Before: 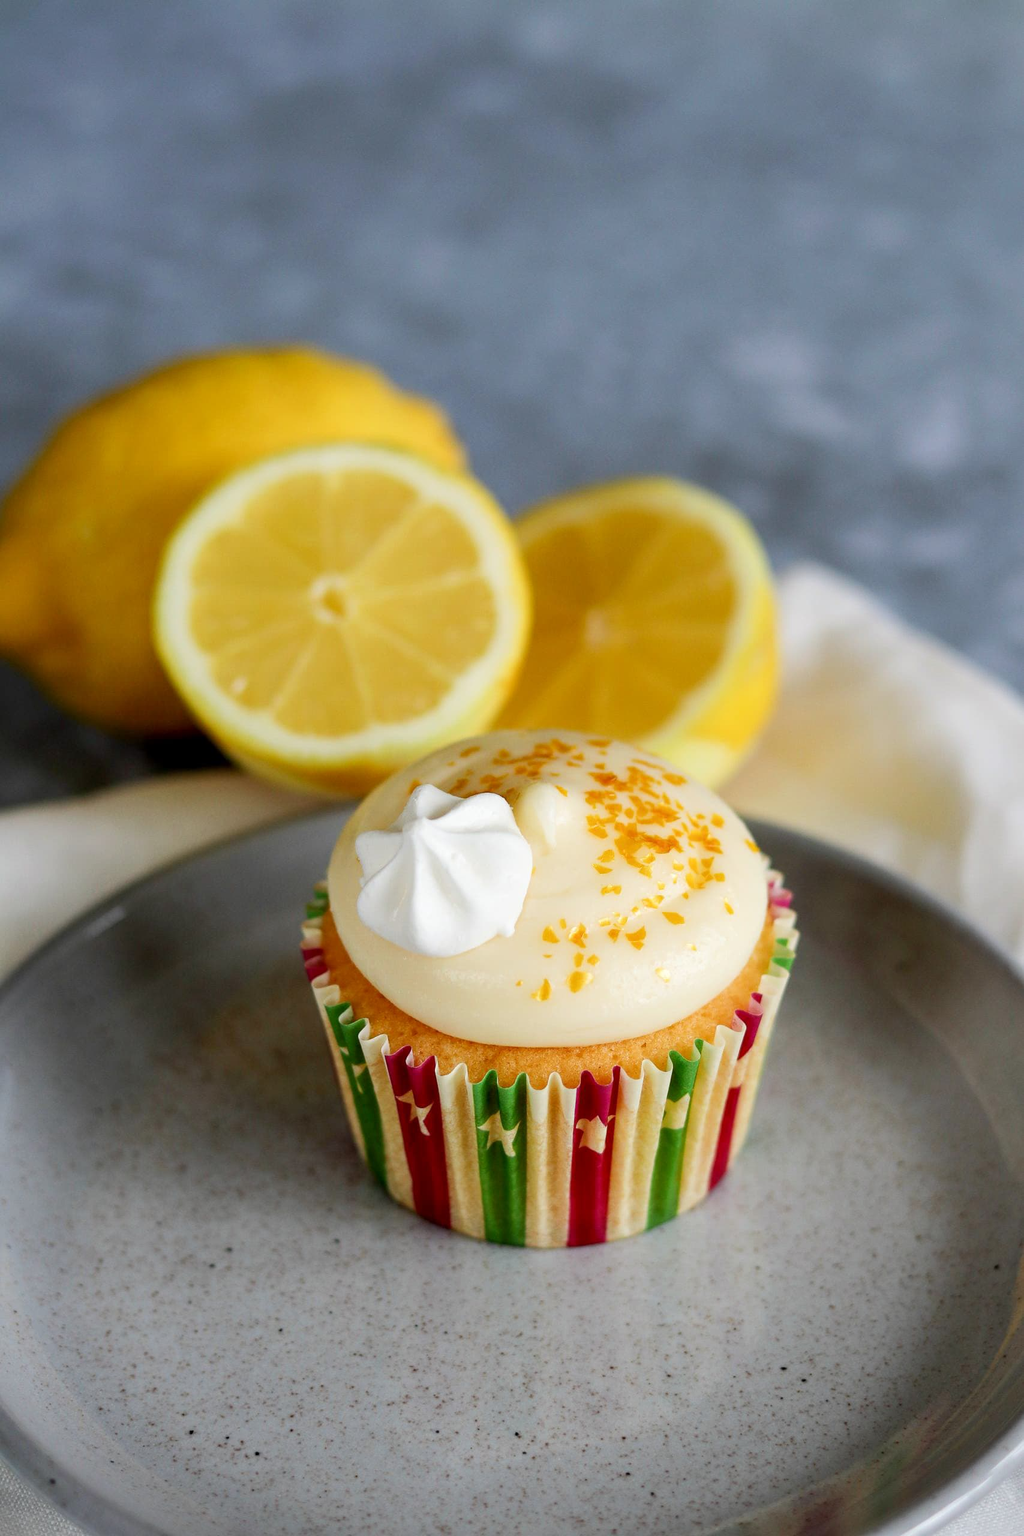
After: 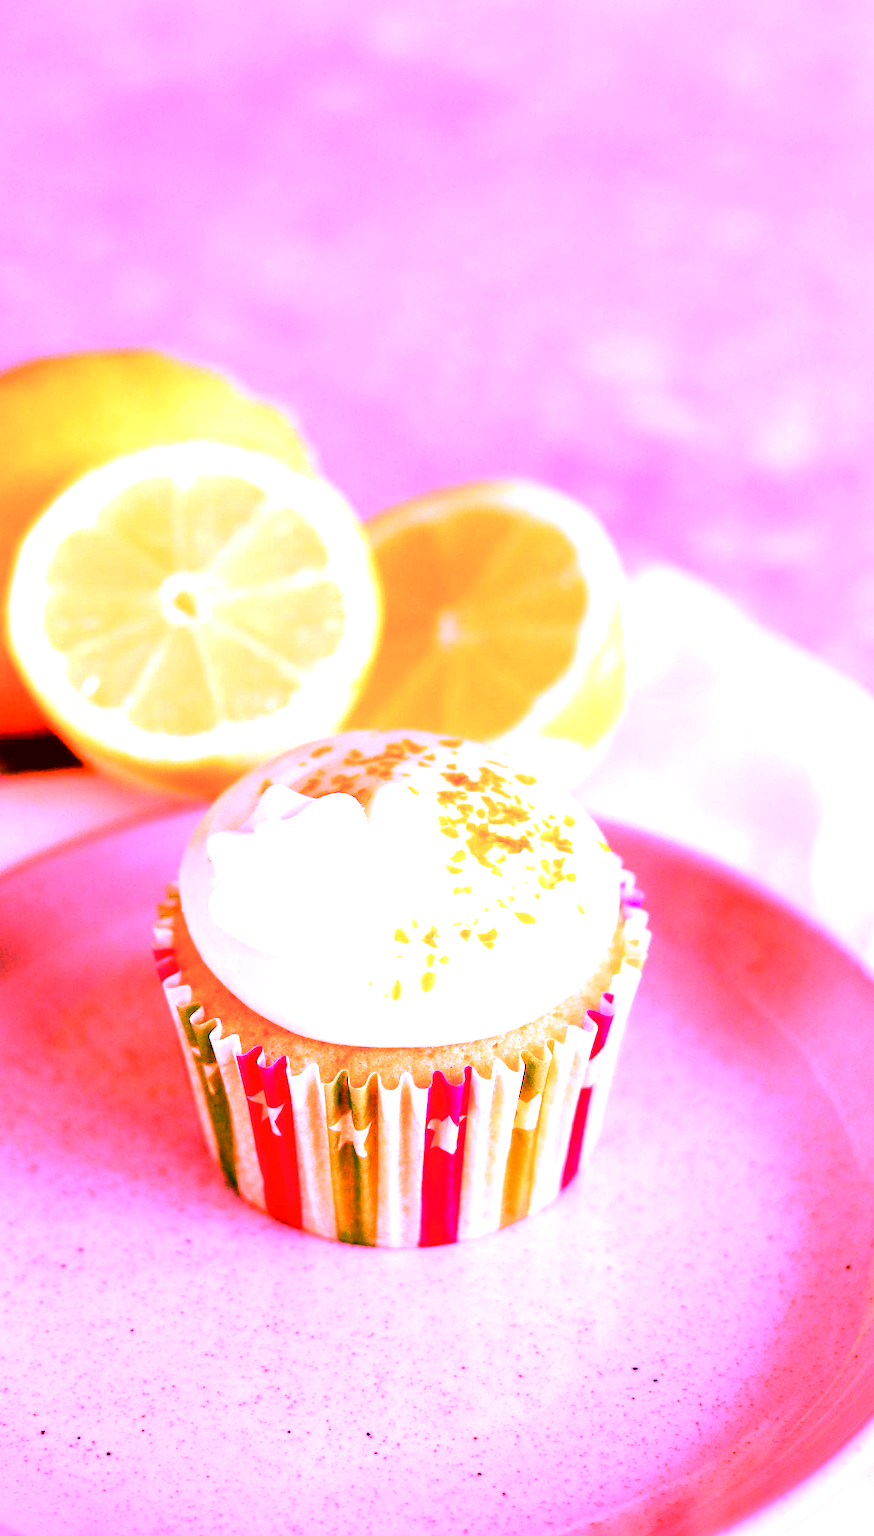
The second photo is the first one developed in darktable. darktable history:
color balance: lift [1, 1.015, 1.004, 0.985], gamma [1, 0.958, 0.971, 1.042], gain [1, 0.956, 0.977, 1.044]
crop and rotate: left 14.584%
exposure: black level correction 0, exposure 1.2 EV, compensate highlight preservation false
white balance: red 4.26, blue 1.802
